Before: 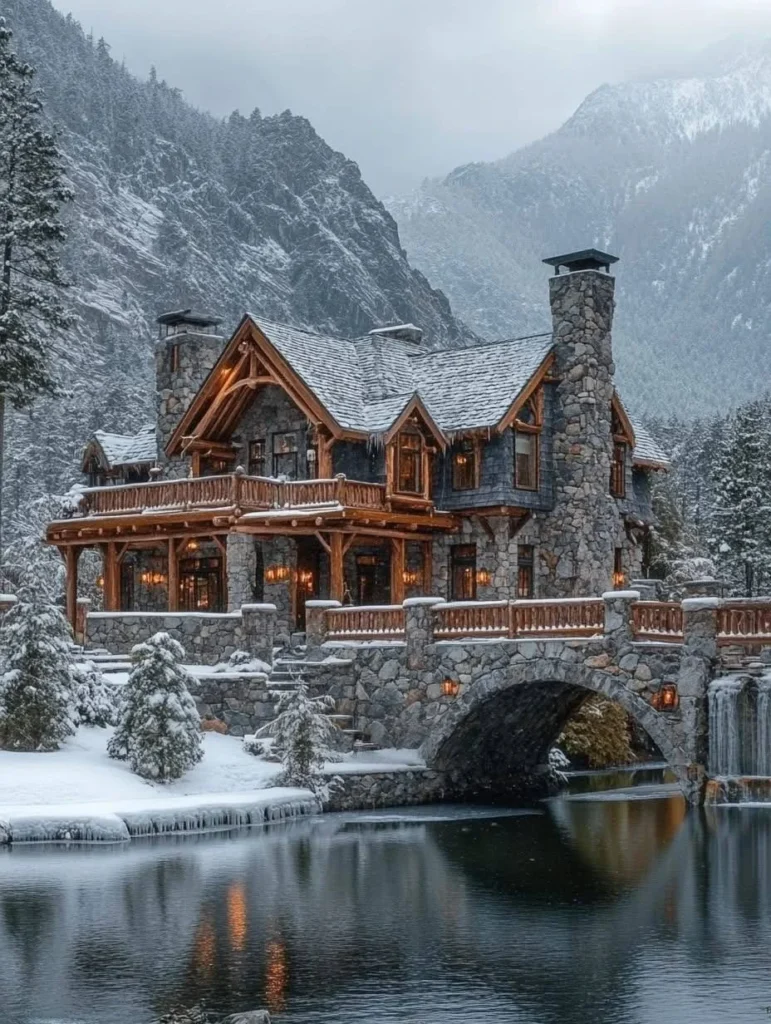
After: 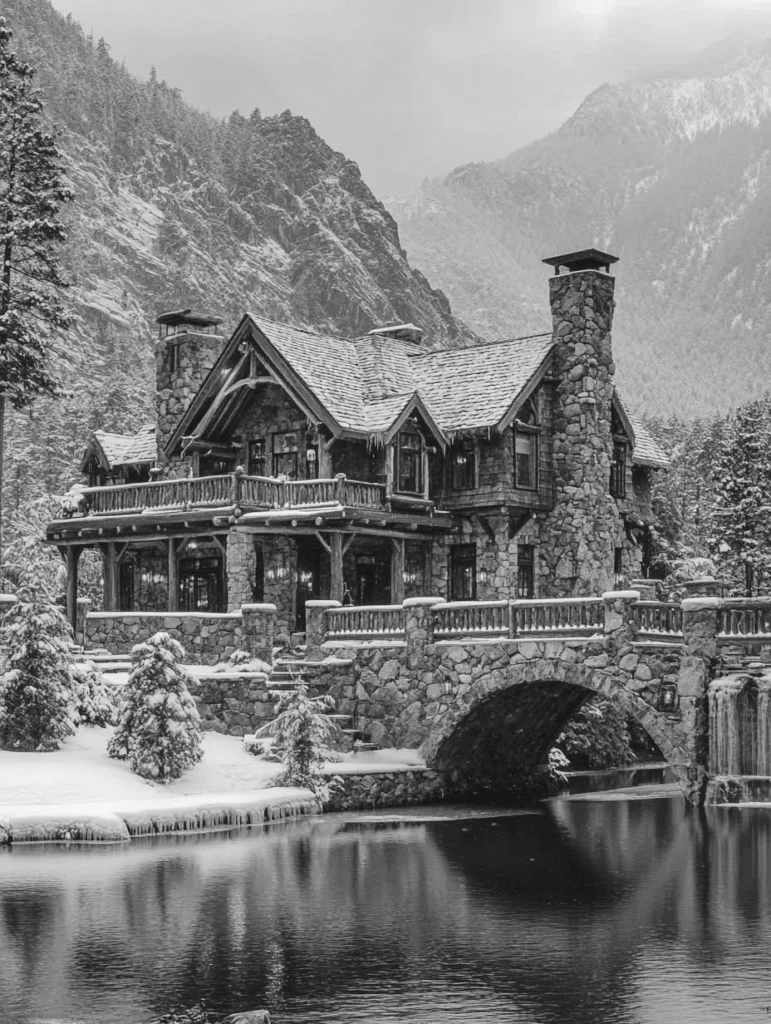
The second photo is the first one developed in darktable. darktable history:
monochrome: on, module defaults
shadows and highlights: soften with gaussian
tone curve: curves: ch0 [(0, 0) (0.003, 0.049) (0.011, 0.052) (0.025, 0.061) (0.044, 0.08) (0.069, 0.101) (0.1, 0.119) (0.136, 0.139) (0.177, 0.172) (0.224, 0.222) (0.277, 0.292) (0.335, 0.367) (0.399, 0.444) (0.468, 0.538) (0.543, 0.623) (0.623, 0.713) (0.709, 0.784) (0.801, 0.844) (0.898, 0.916) (1, 1)], preserve colors none
